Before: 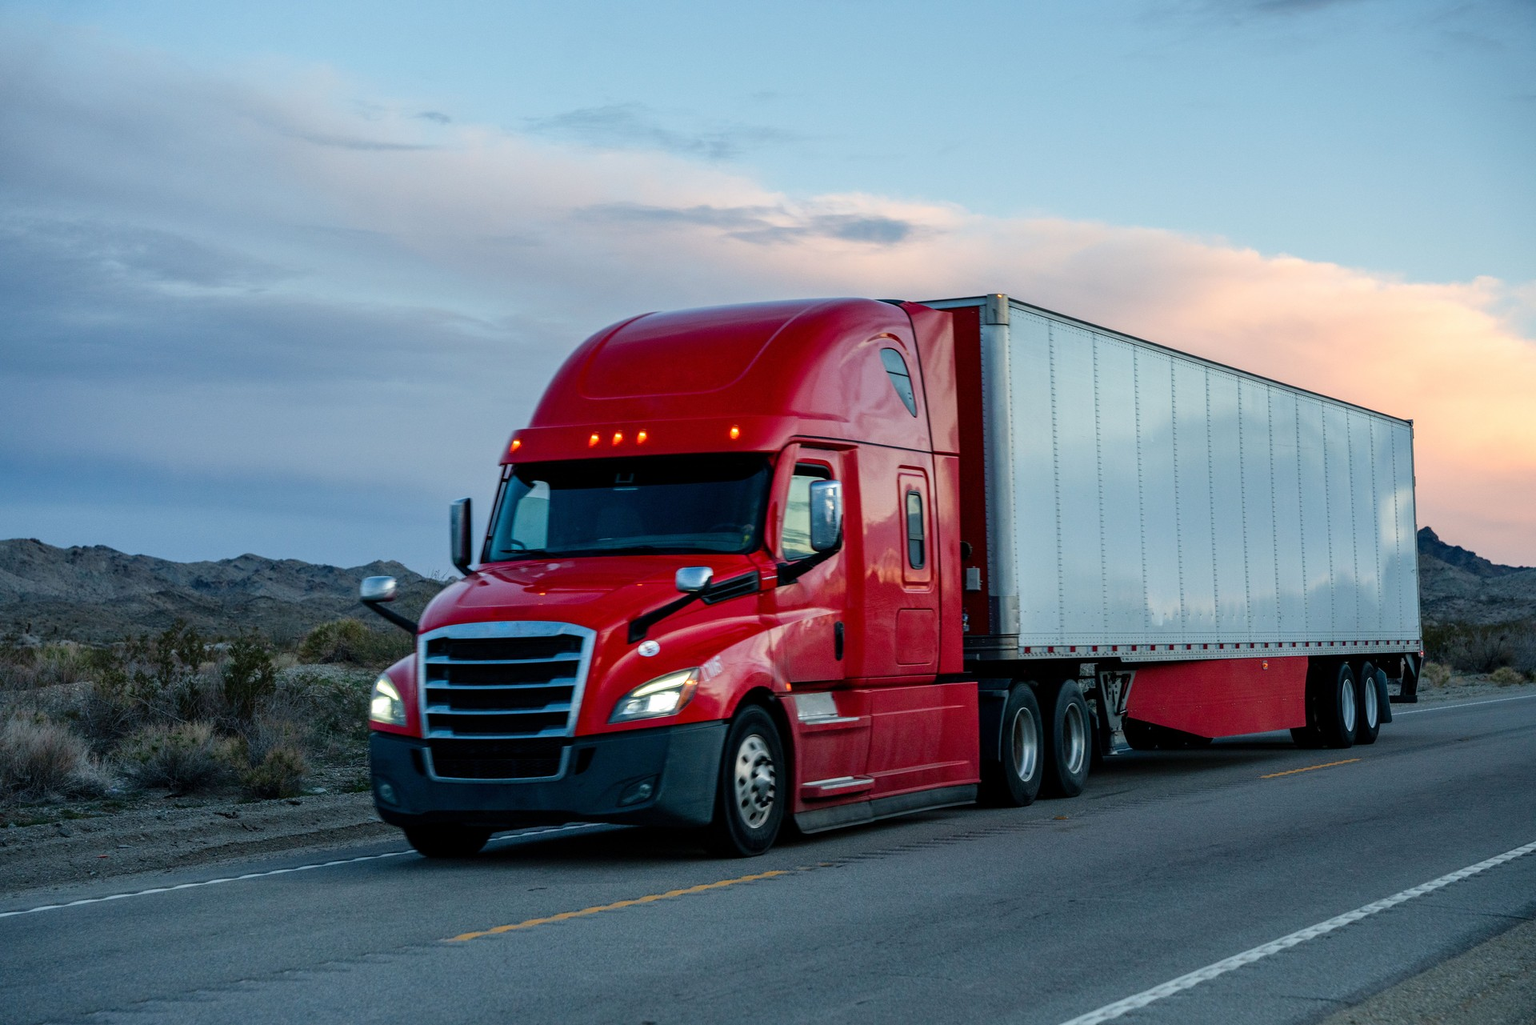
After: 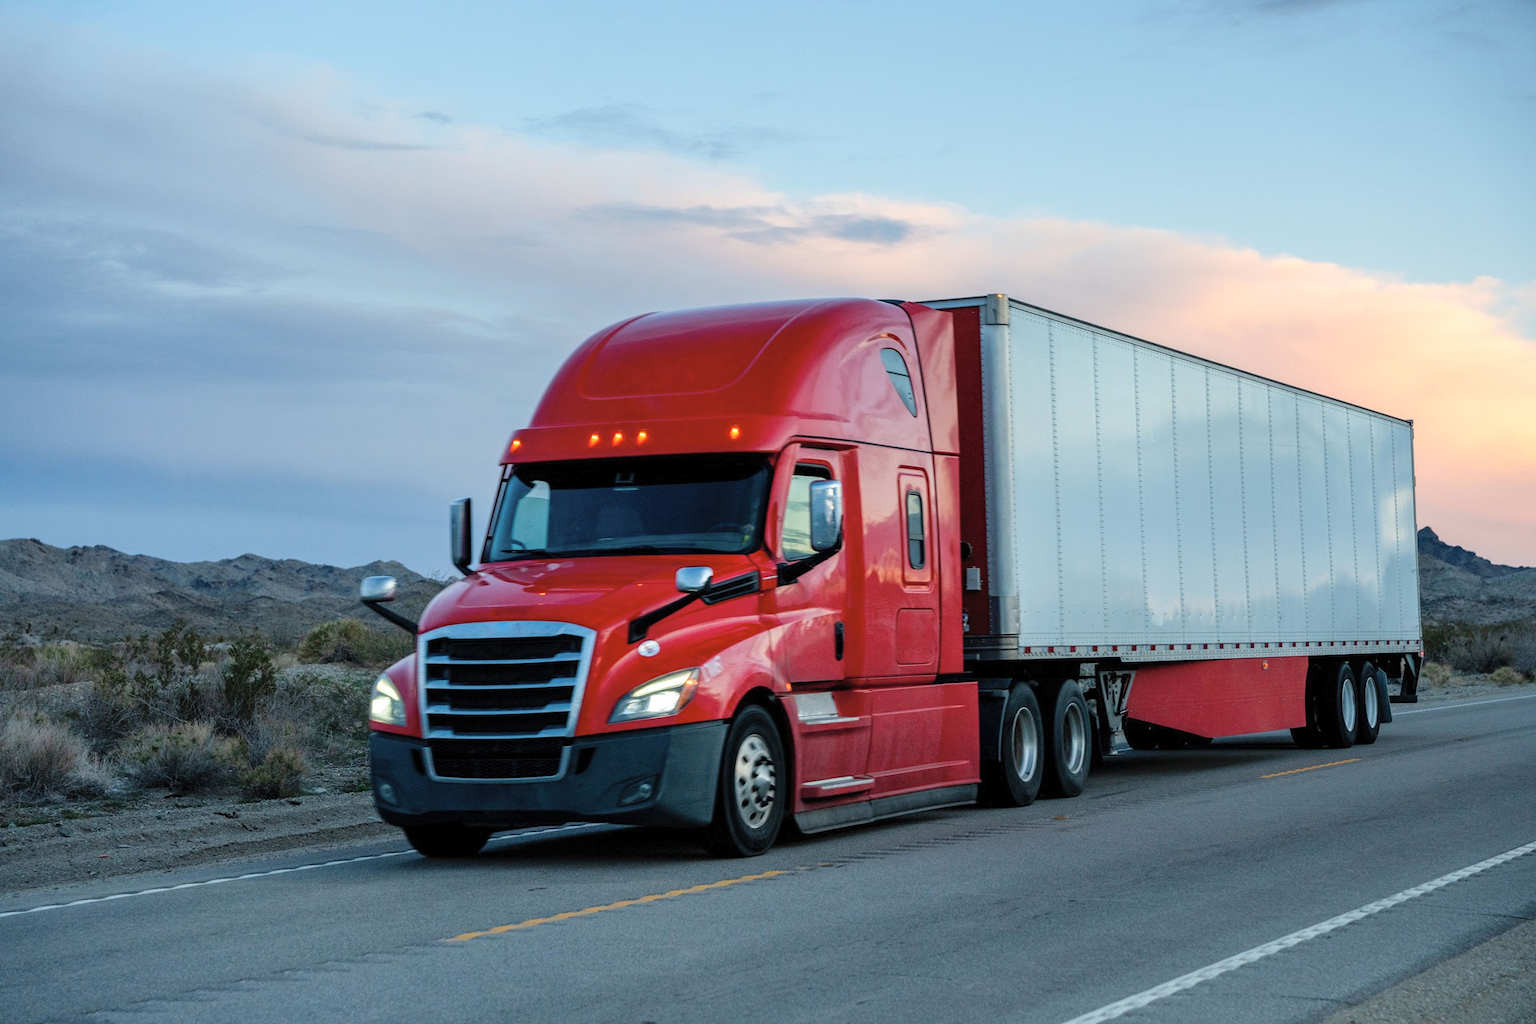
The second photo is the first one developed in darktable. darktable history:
contrast brightness saturation: brightness 0.135
